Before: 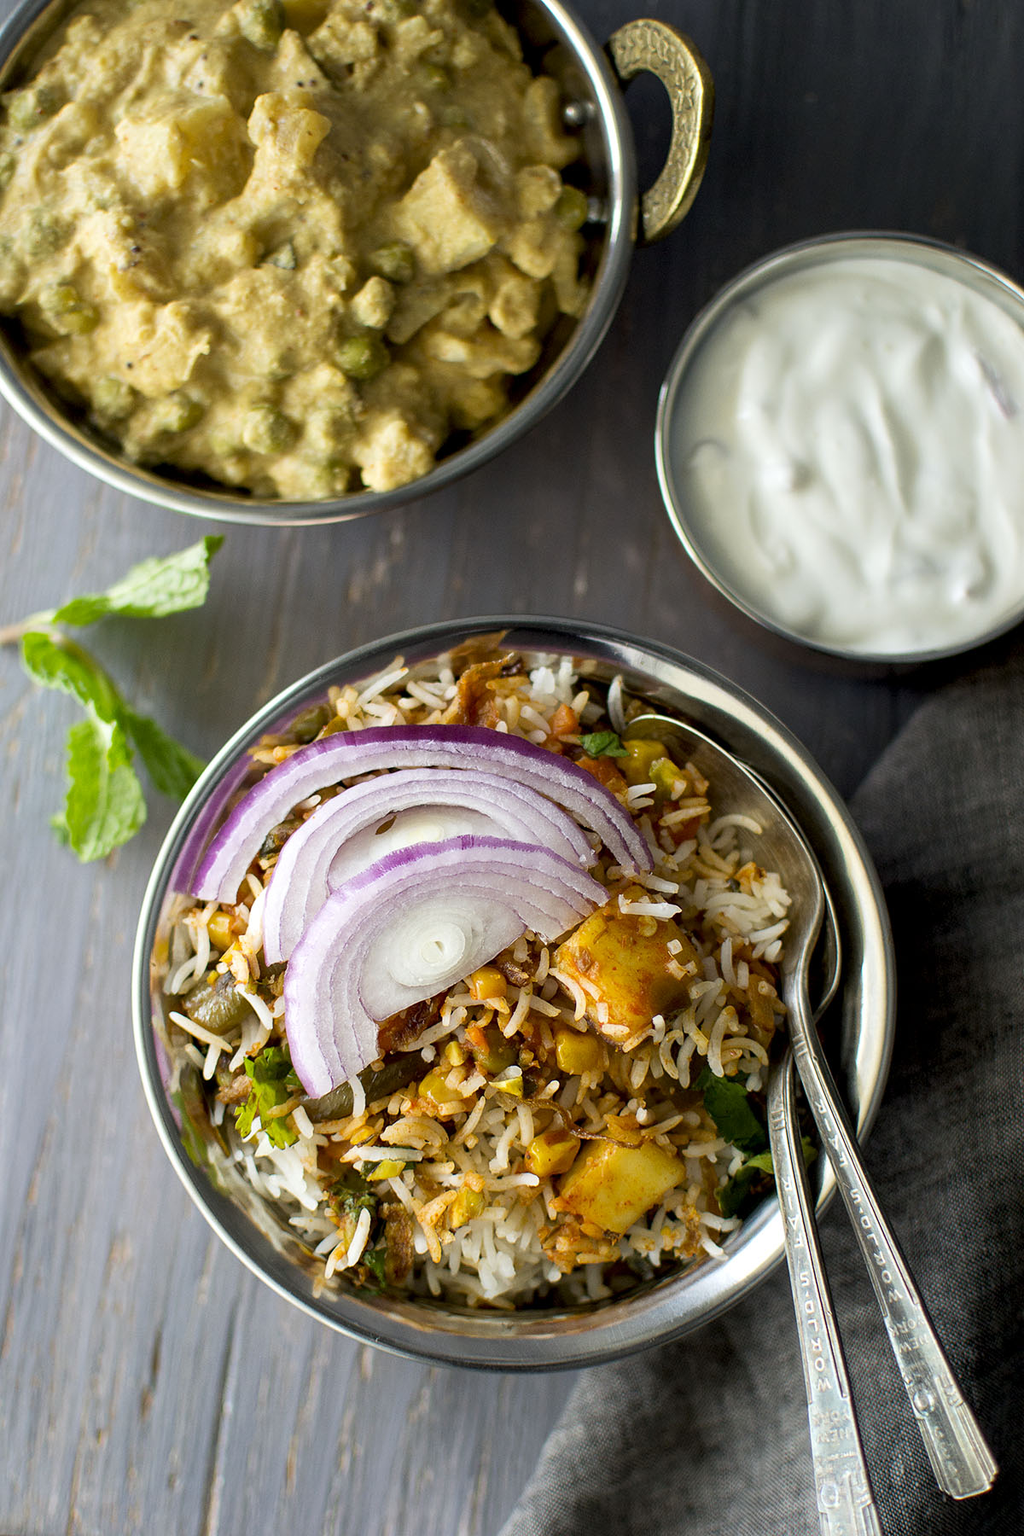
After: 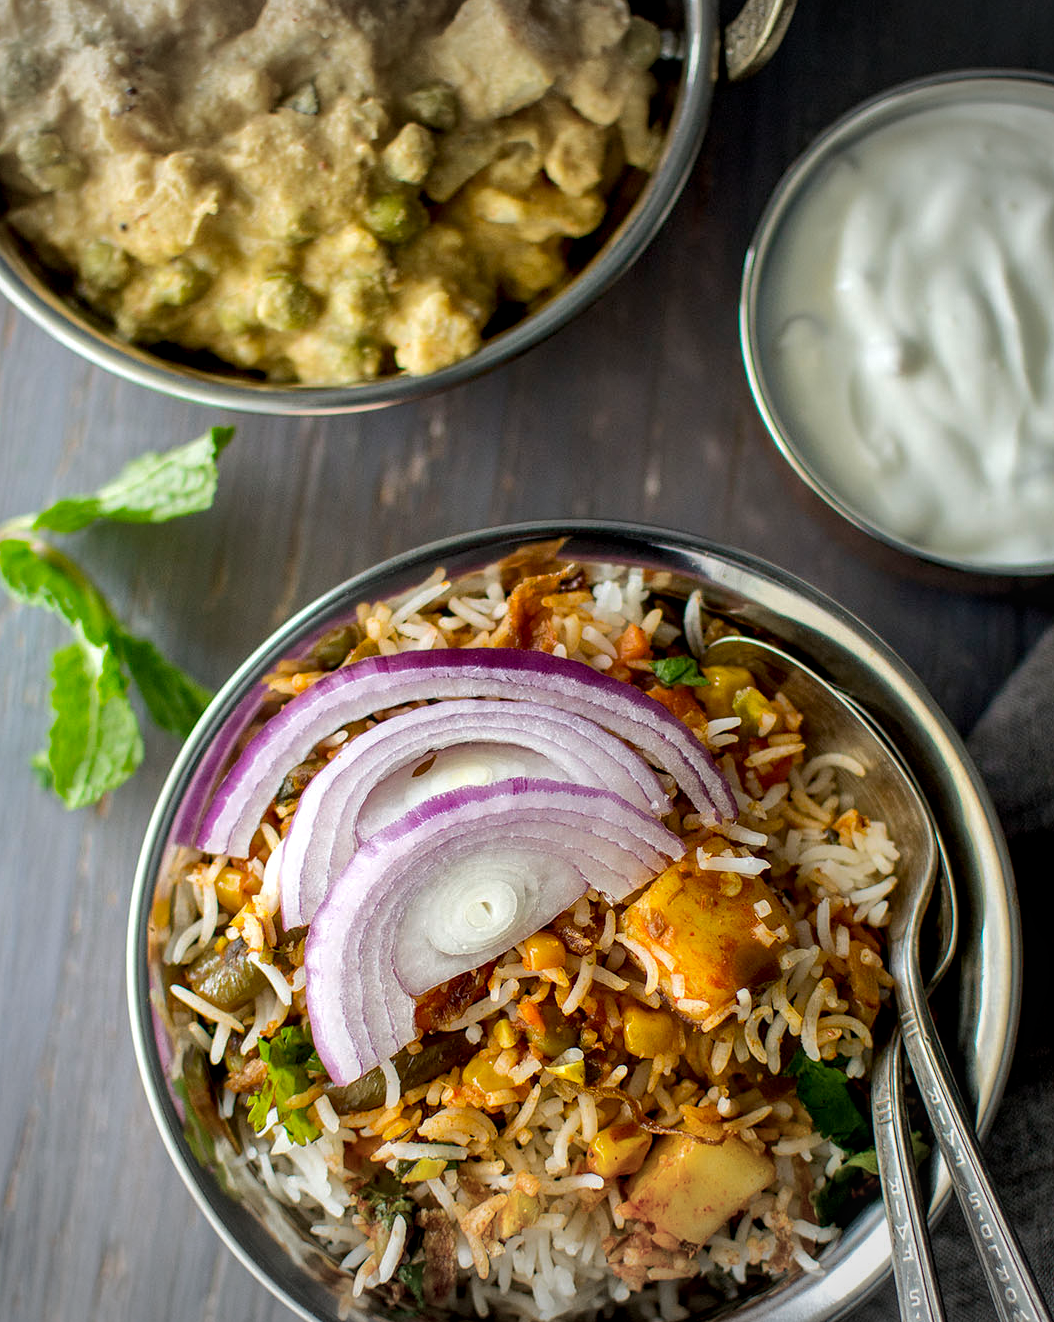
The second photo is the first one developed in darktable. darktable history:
tone curve: curves: ch0 [(0, 0) (0.08, 0.06) (0.17, 0.14) (0.5, 0.5) (0.83, 0.86) (0.92, 0.94) (1, 1)], color space Lab, independent channels, preserve colors none
local contrast: on, module defaults
shadows and highlights: shadows 39.43, highlights -59.81
crop and rotate: left 2.39%, top 11.214%, right 9.719%, bottom 15.334%
vignetting: fall-off start 100.4%, brightness -0.272, width/height ratio 1.309
